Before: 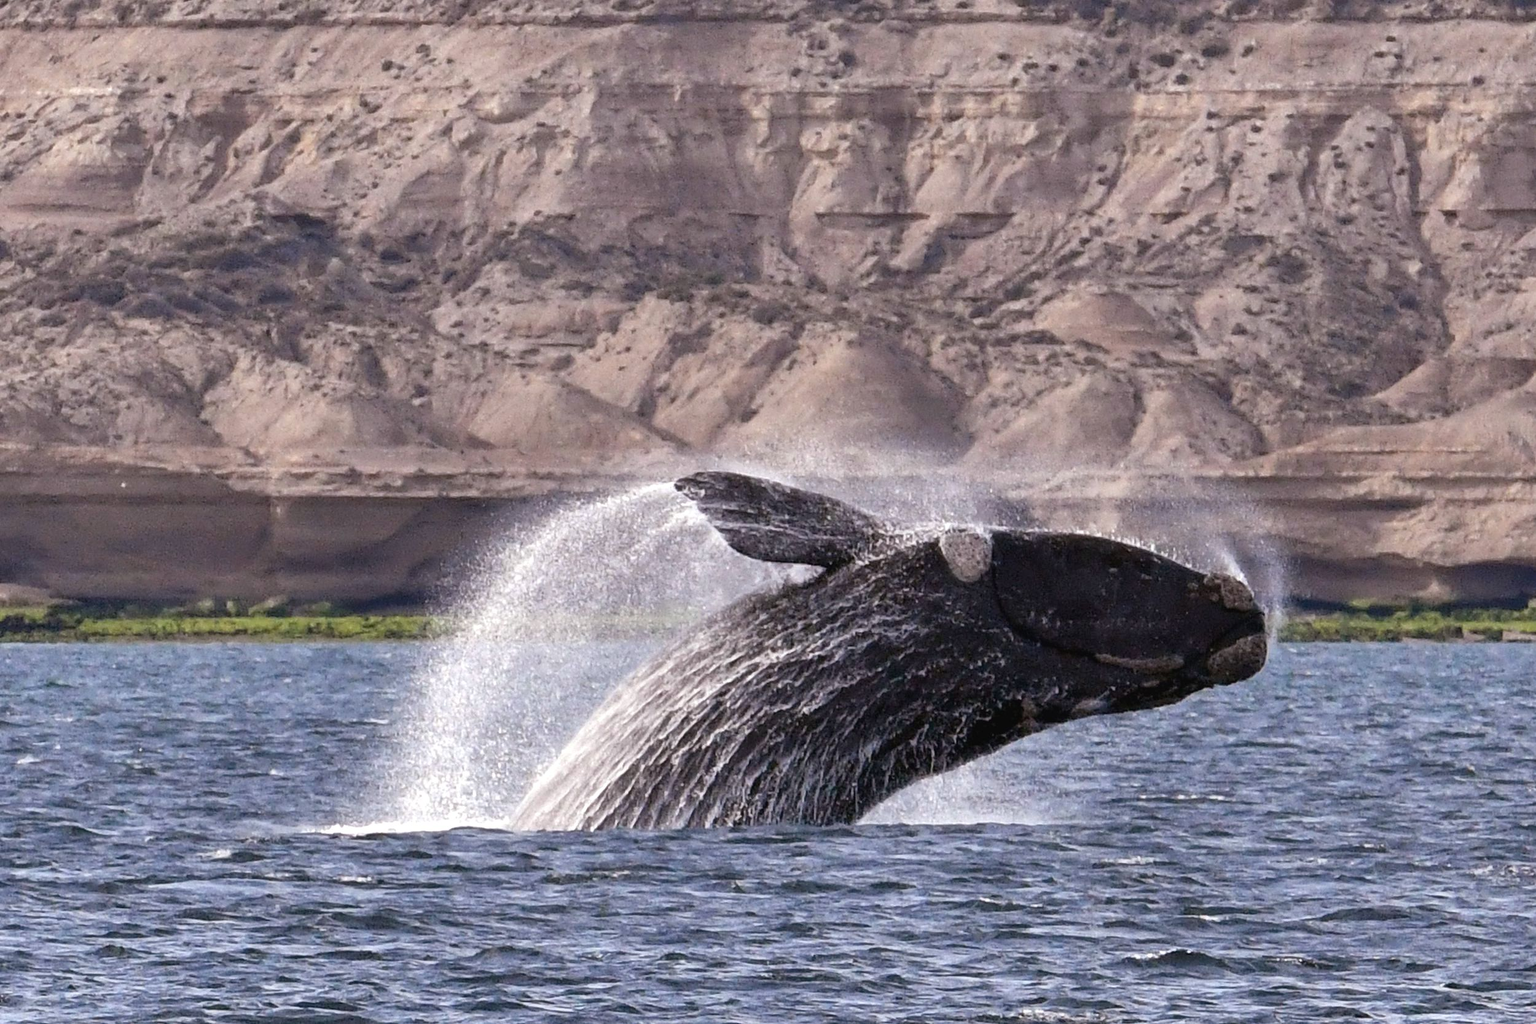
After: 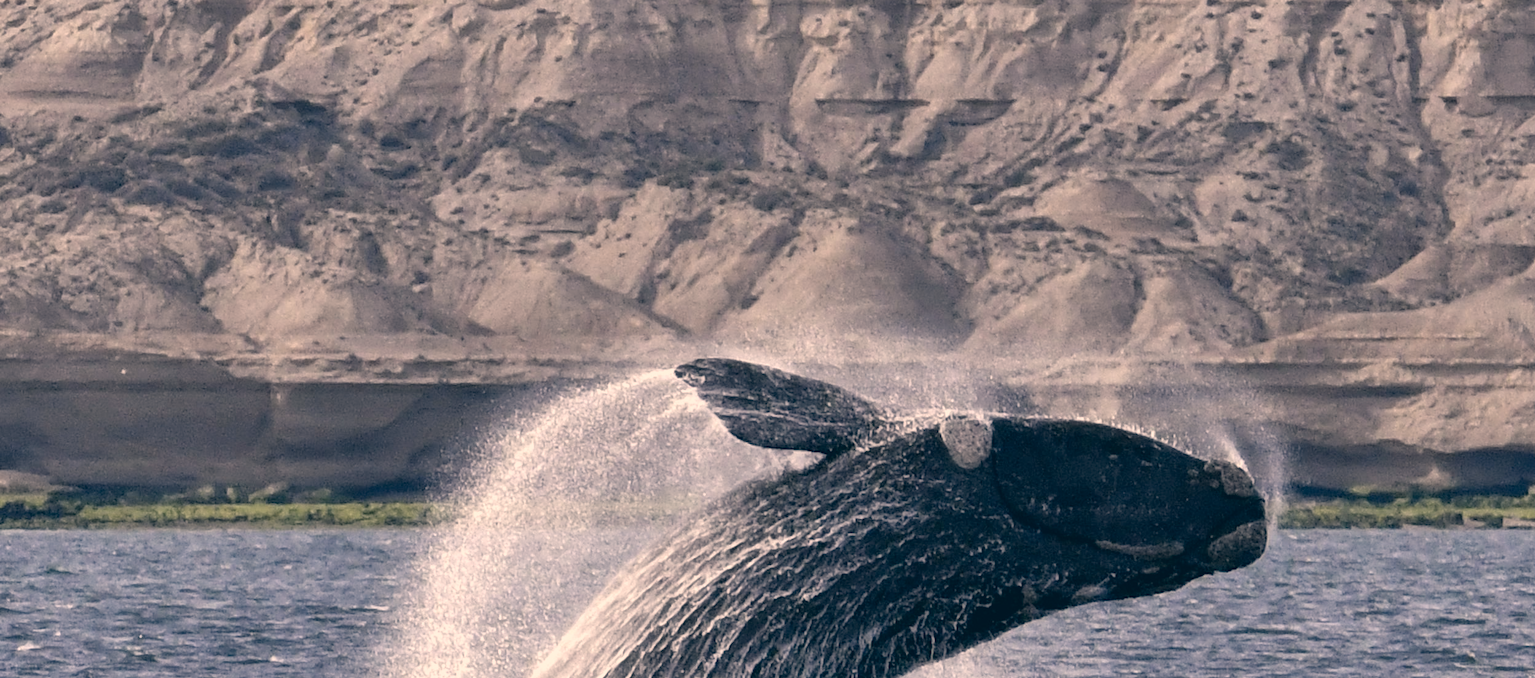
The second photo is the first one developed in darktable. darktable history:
contrast brightness saturation: contrast -0.044, saturation -0.416
crop: top 11.158%, bottom 22.534%
color correction: highlights a* 10.36, highlights b* 14.79, shadows a* -9.84, shadows b* -15.1
